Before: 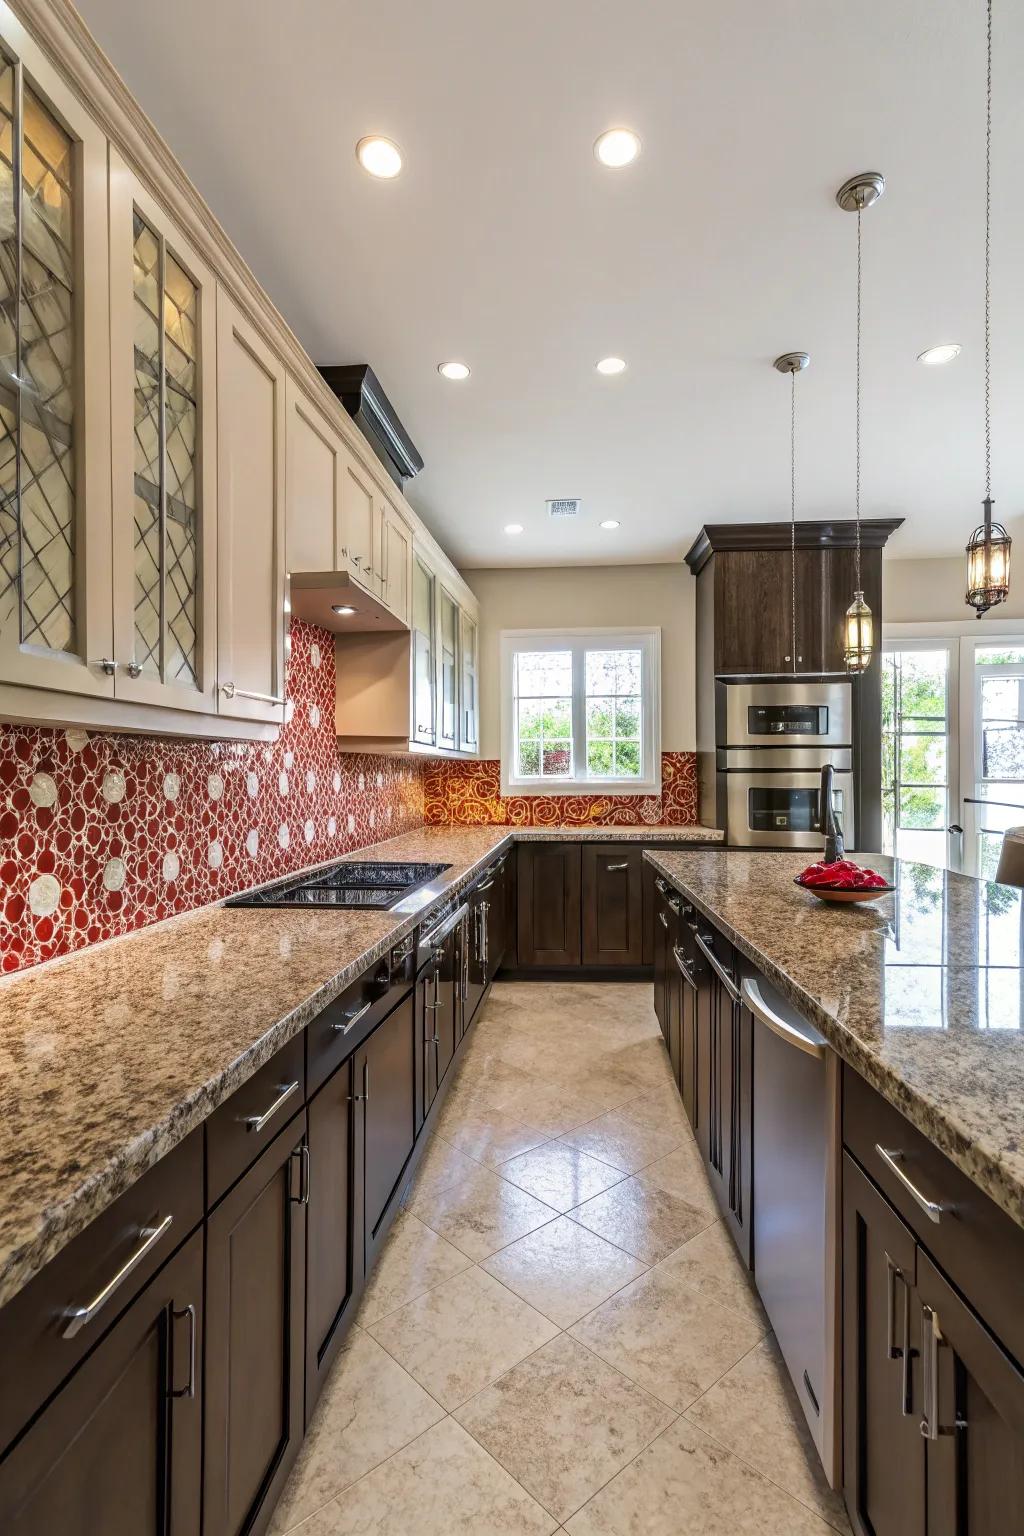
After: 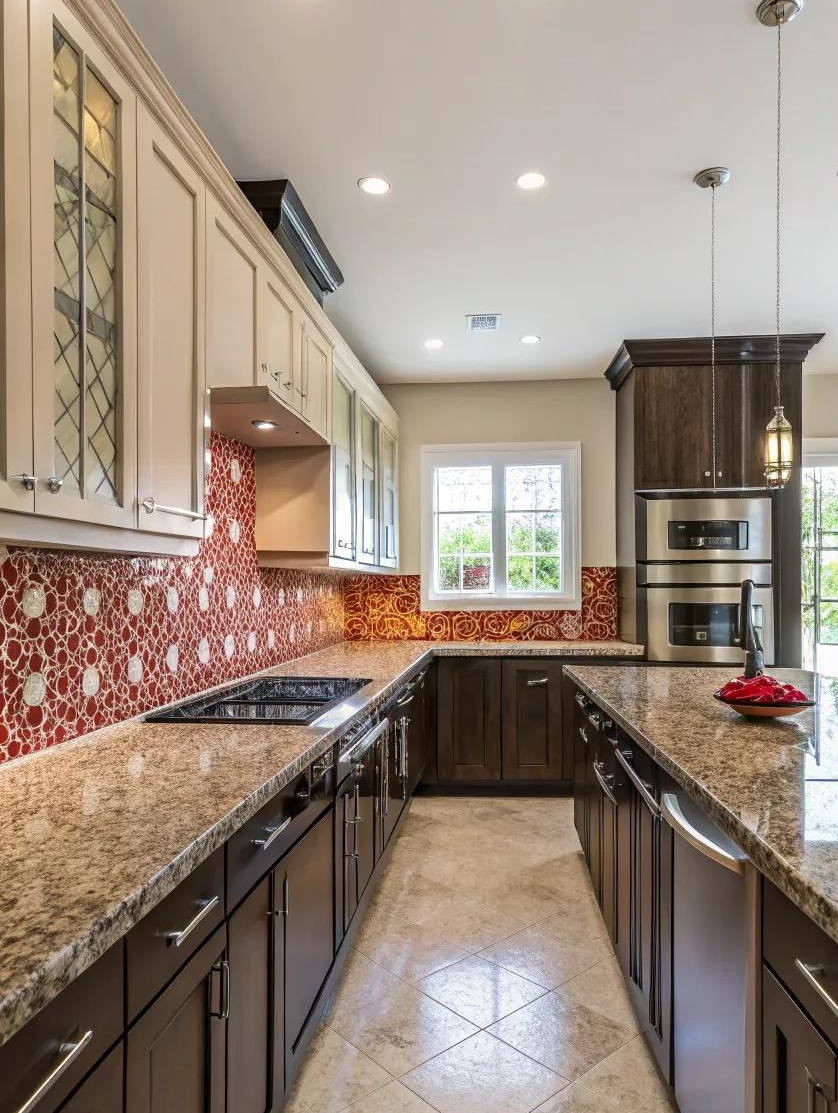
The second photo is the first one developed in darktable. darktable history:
crop: left 7.836%, top 12.087%, right 10.259%, bottom 15.399%
